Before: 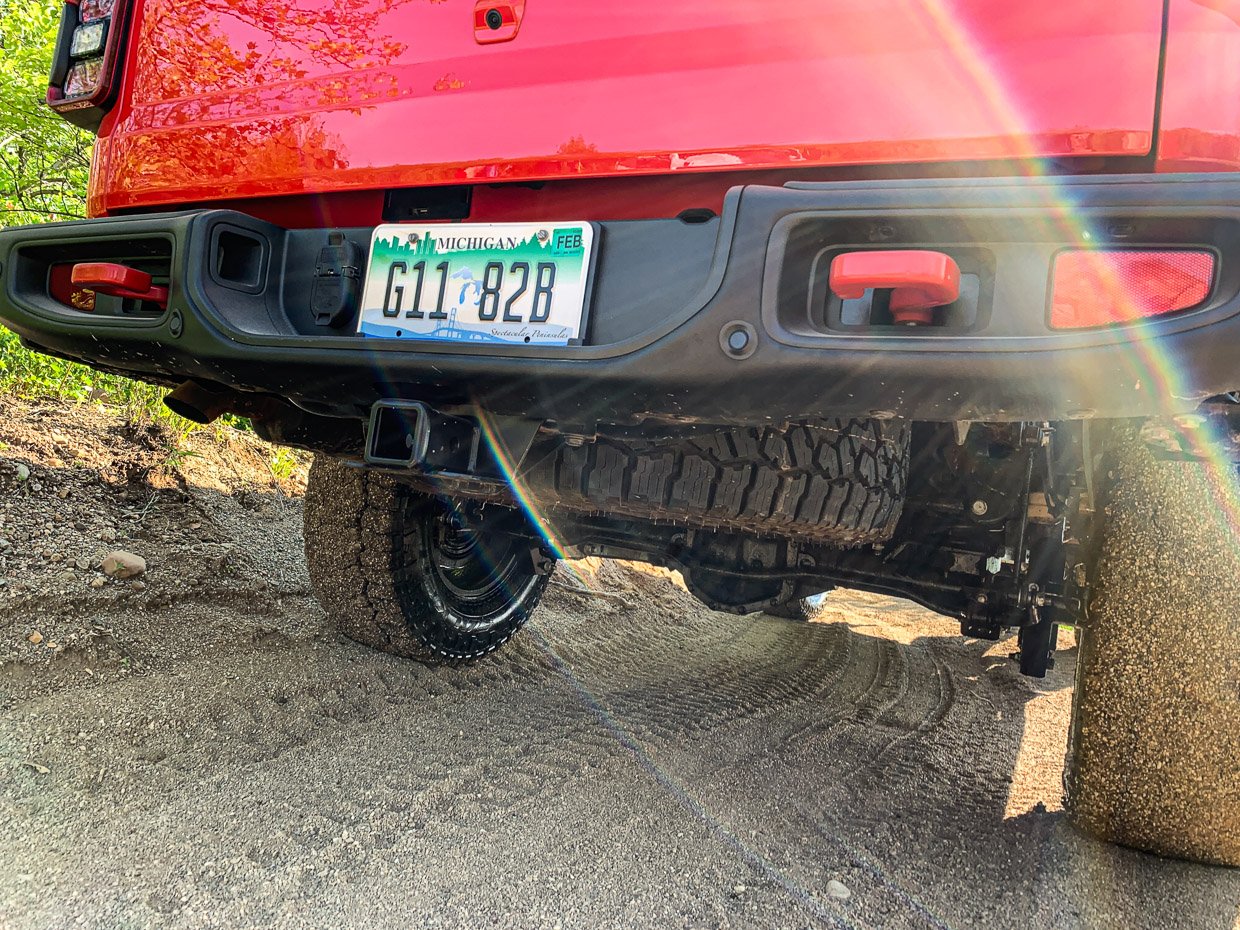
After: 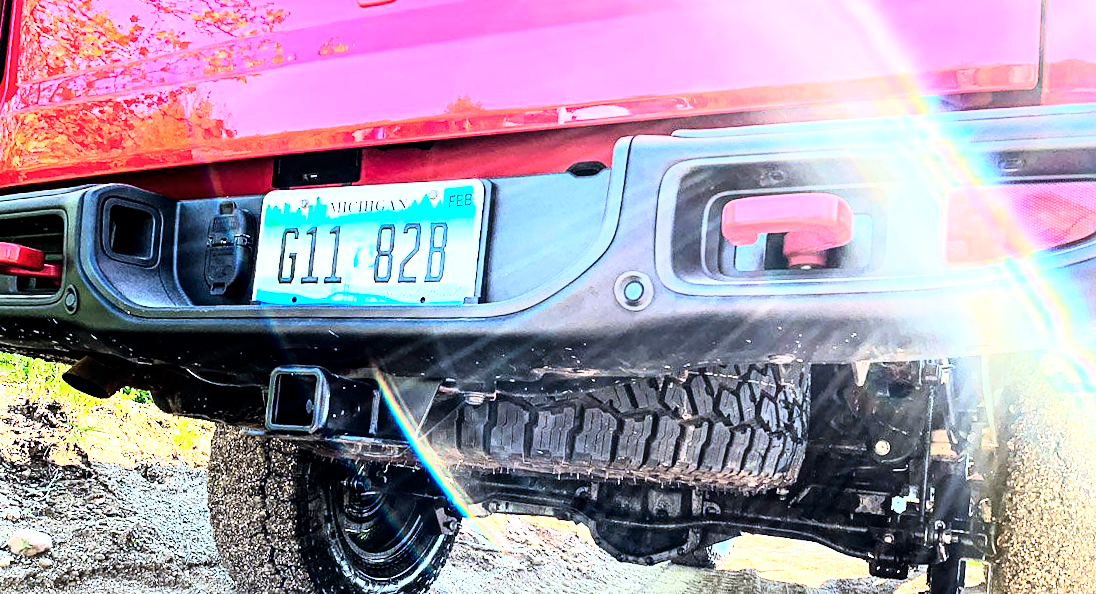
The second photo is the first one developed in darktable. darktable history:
rgb curve: curves: ch0 [(0, 0) (0.21, 0.15) (0.24, 0.21) (0.5, 0.75) (0.75, 0.96) (0.89, 0.99) (1, 1)]; ch1 [(0, 0.02) (0.21, 0.13) (0.25, 0.2) (0.5, 0.67) (0.75, 0.9) (0.89, 0.97) (1, 1)]; ch2 [(0, 0.02) (0.21, 0.13) (0.25, 0.2) (0.5, 0.67) (0.75, 0.9) (0.89, 0.97) (1, 1)], compensate middle gray true
local contrast: highlights 100%, shadows 100%, detail 120%, midtone range 0.2
rotate and perspective: rotation -2.56°, automatic cropping off
color calibration: output R [0.994, 0.059, -0.119, 0], output G [-0.036, 1.09, -0.119, 0], output B [0.078, -0.108, 0.961, 0], illuminant custom, x 0.371, y 0.382, temperature 4281.14 K
exposure: black level correction 0, exposure 1 EV, compensate highlight preservation false
white balance: red 0.984, blue 1.059
crop and rotate: left 9.345%, top 7.22%, right 4.982%, bottom 32.331%
sharpen: amount 0.2
